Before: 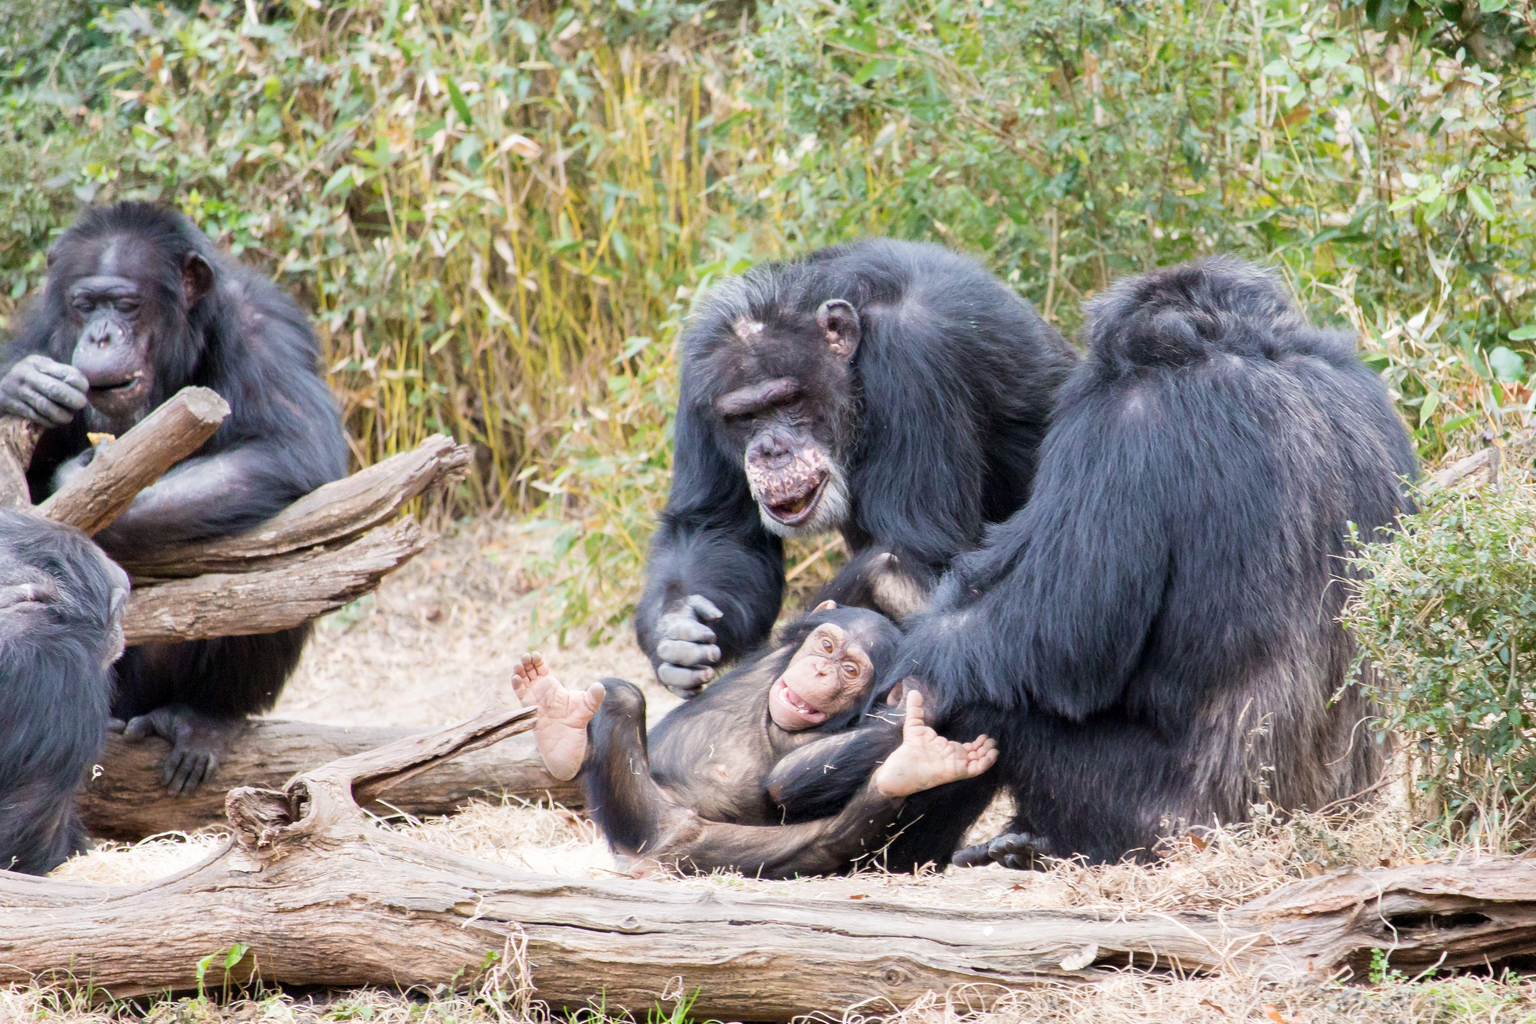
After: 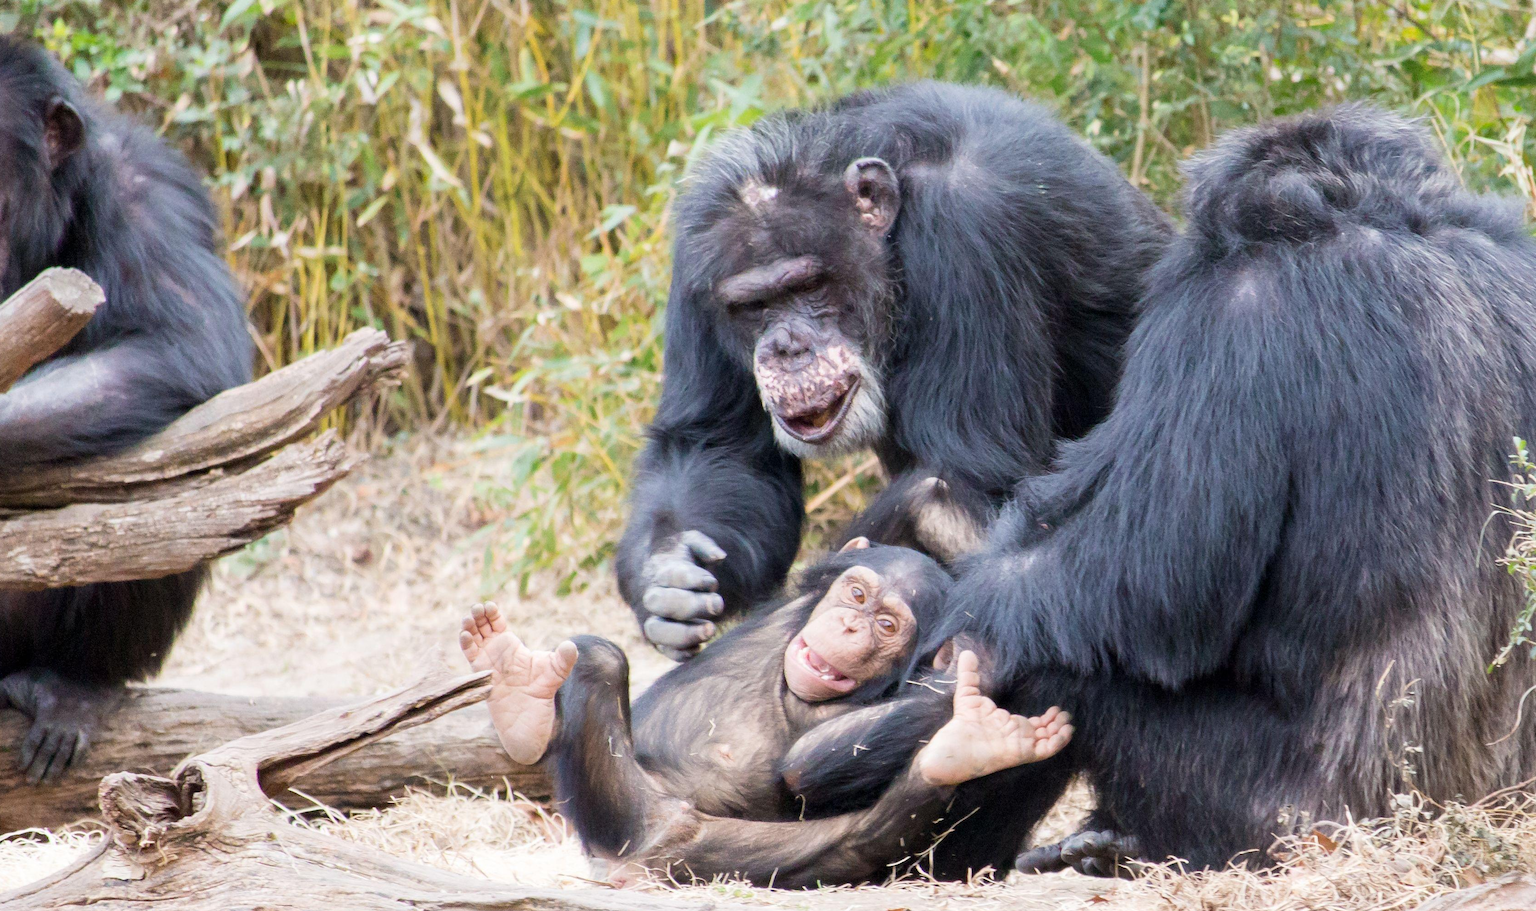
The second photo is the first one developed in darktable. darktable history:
crop: left 9.599%, top 17.075%, right 11.104%, bottom 12.329%
